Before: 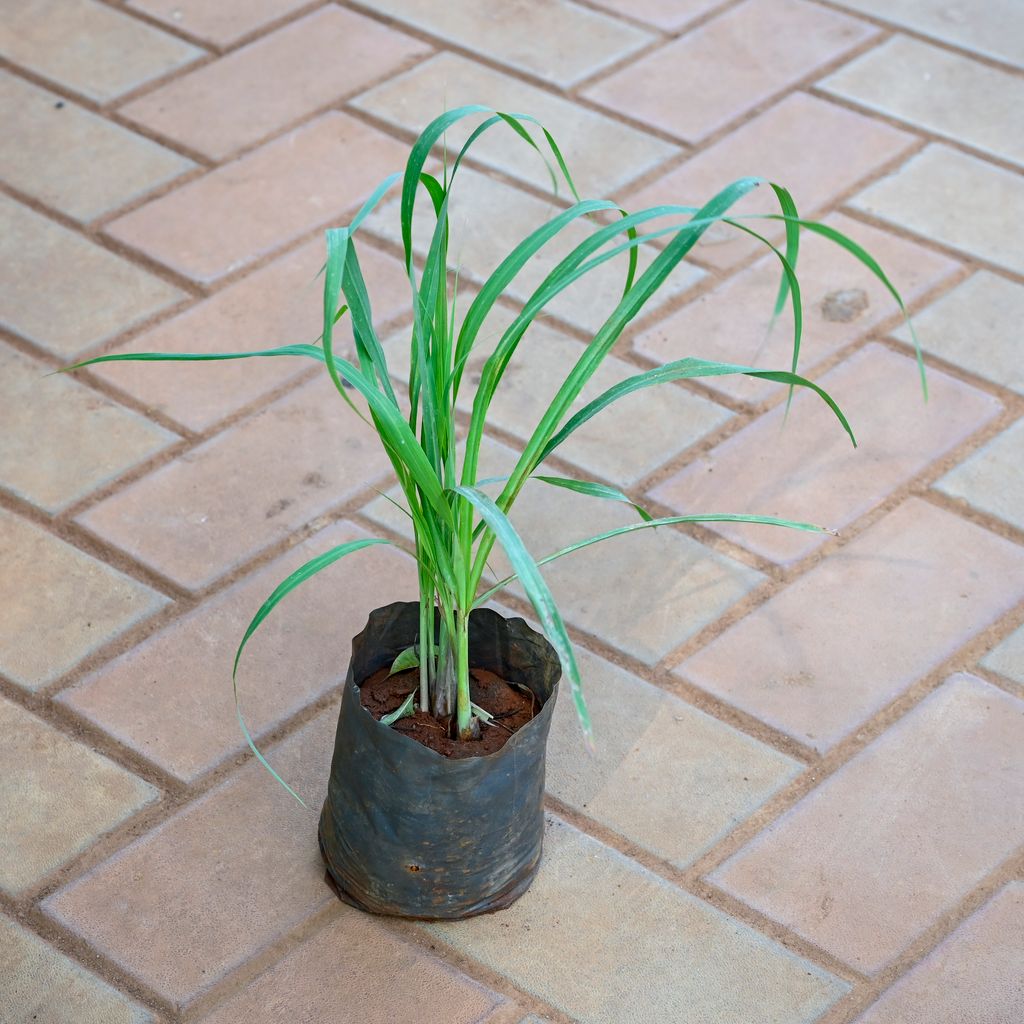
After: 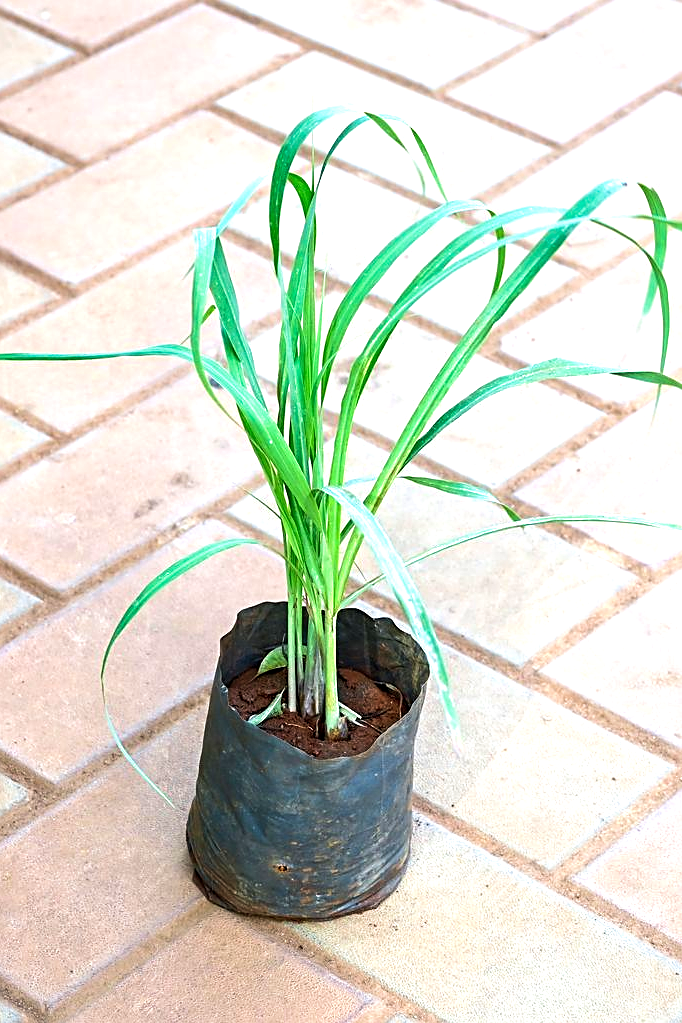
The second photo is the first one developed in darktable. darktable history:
crop and rotate: left 12.9%, right 20.471%
sharpen: on, module defaults
velvia: on, module defaults
tone equalizer: -8 EV -0.452 EV, -7 EV -0.416 EV, -6 EV -0.307 EV, -5 EV -0.203 EV, -3 EV 0.238 EV, -2 EV 0.32 EV, -1 EV 0.373 EV, +0 EV 0.43 EV, edges refinement/feathering 500, mask exposure compensation -1.57 EV, preserve details no
exposure: black level correction 0, exposure 0.694 EV, compensate exposure bias true, compensate highlight preservation false
